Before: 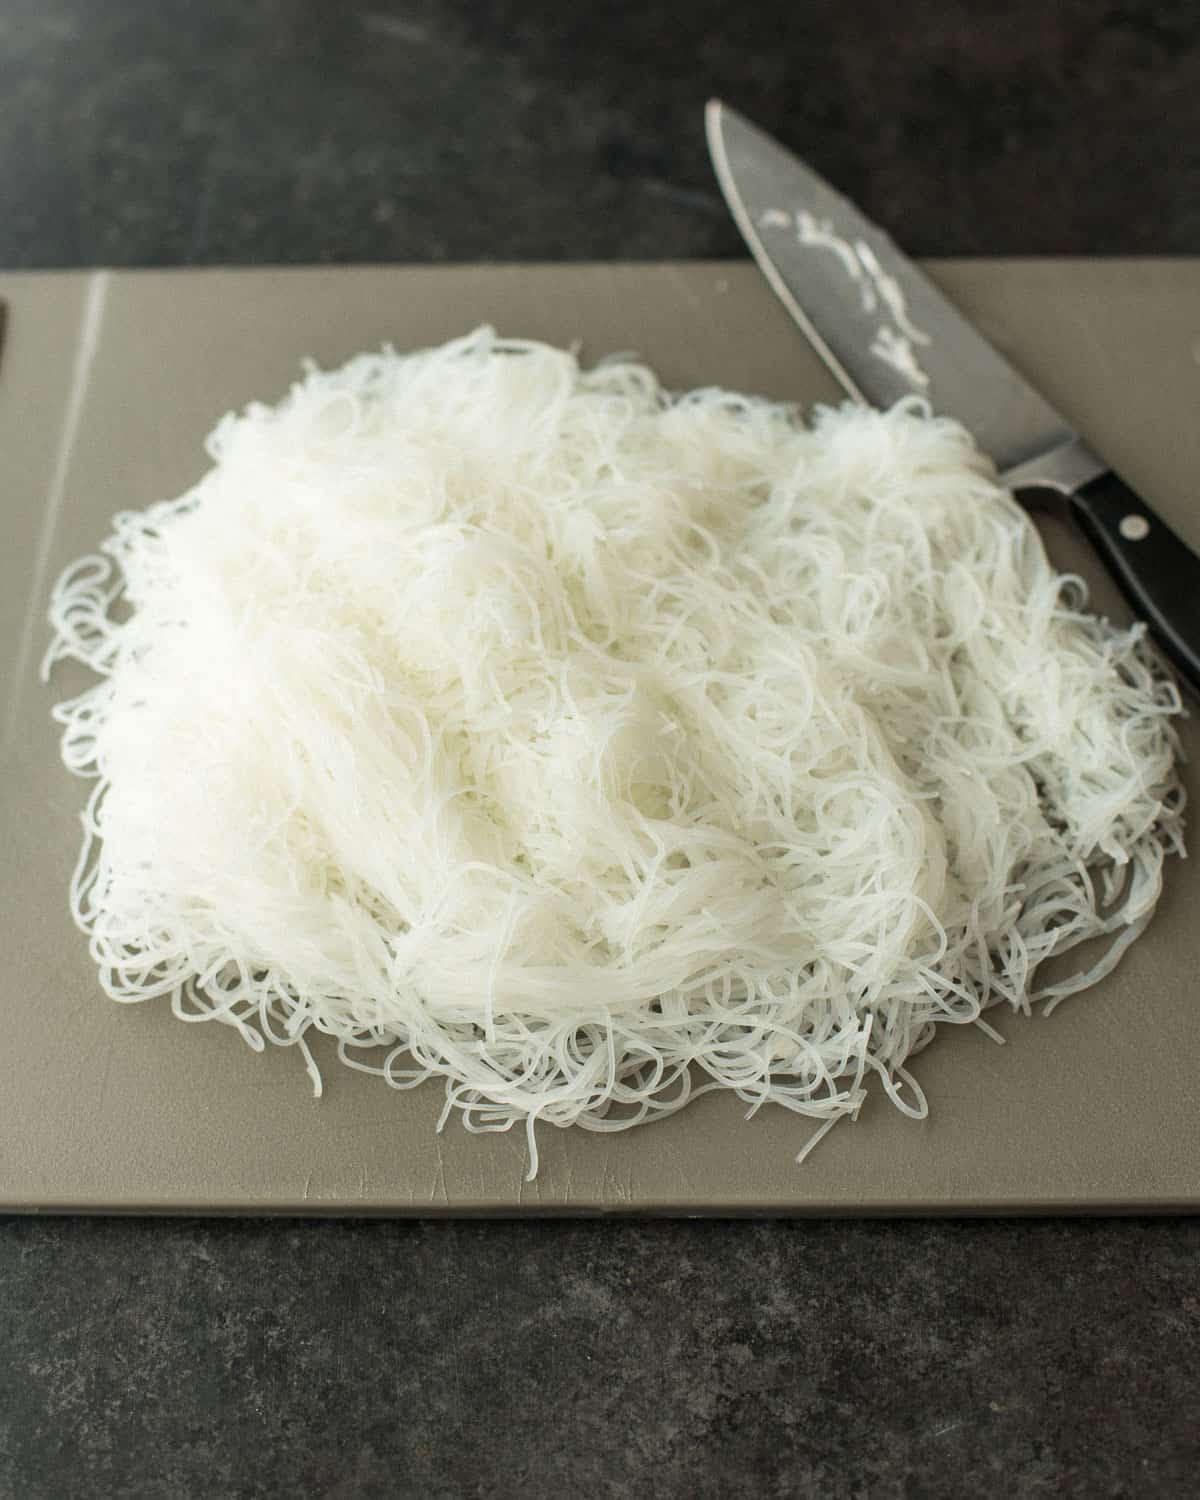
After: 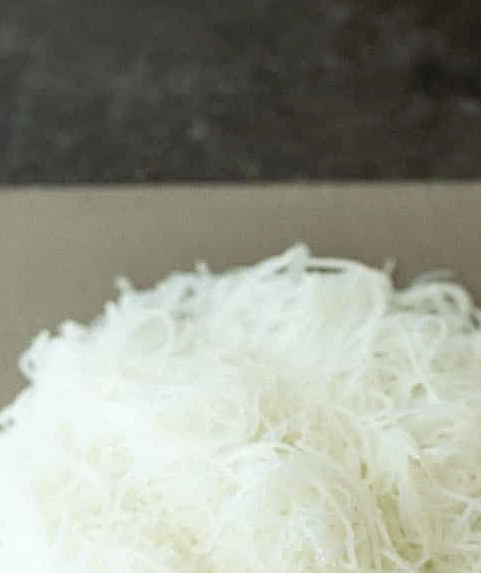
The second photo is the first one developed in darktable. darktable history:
local contrast: detail 110%
color correction: highlights a* -2.85, highlights b* -2.76, shadows a* 2.29, shadows b* 2.71
crop: left 15.511%, top 5.456%, right 44.339%, bottom 56.296%
sharpen: on, module defaults
